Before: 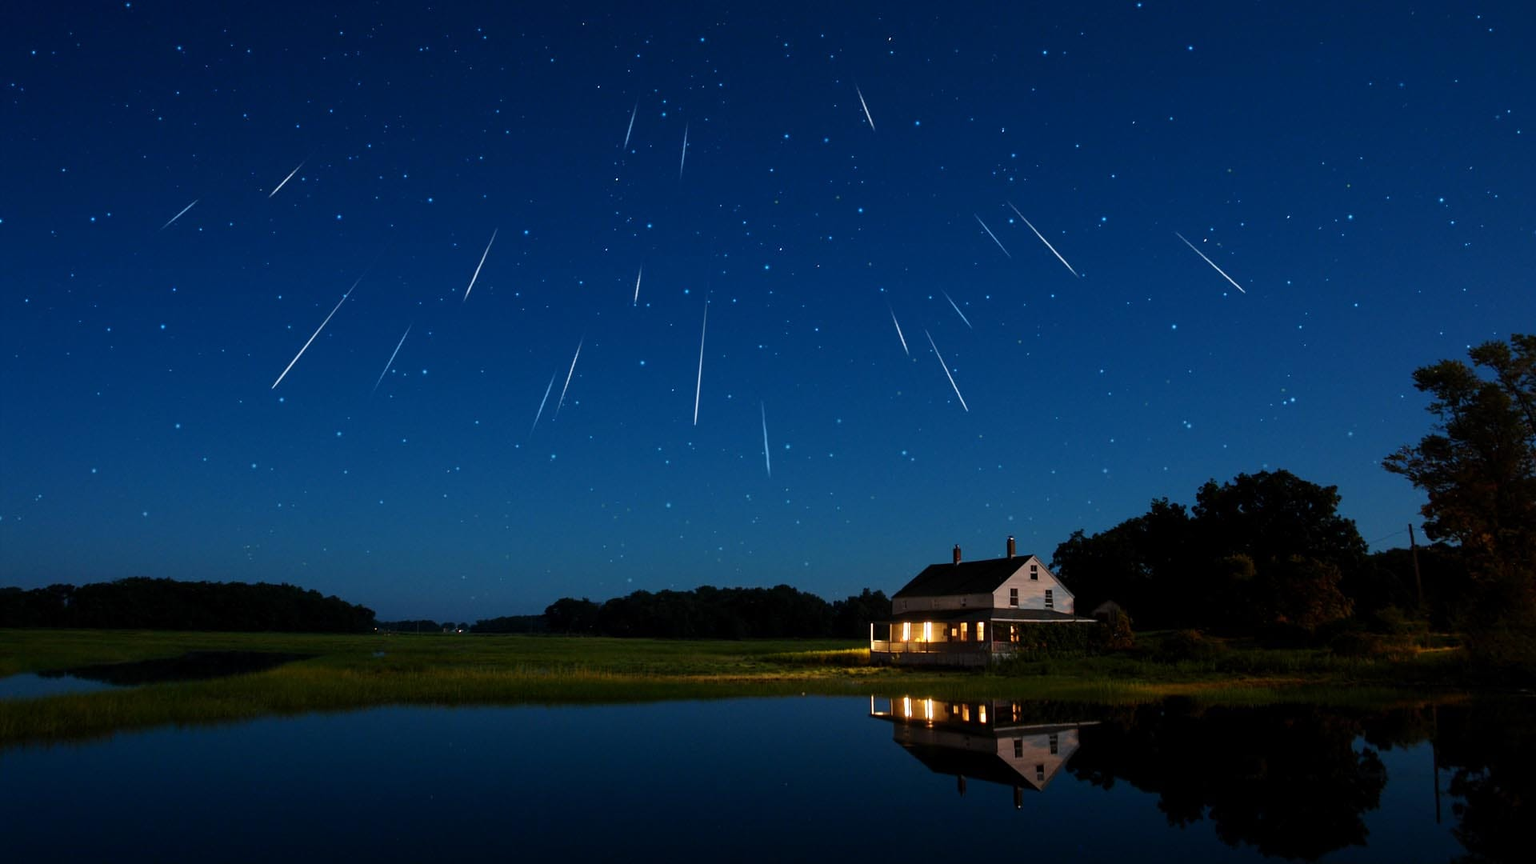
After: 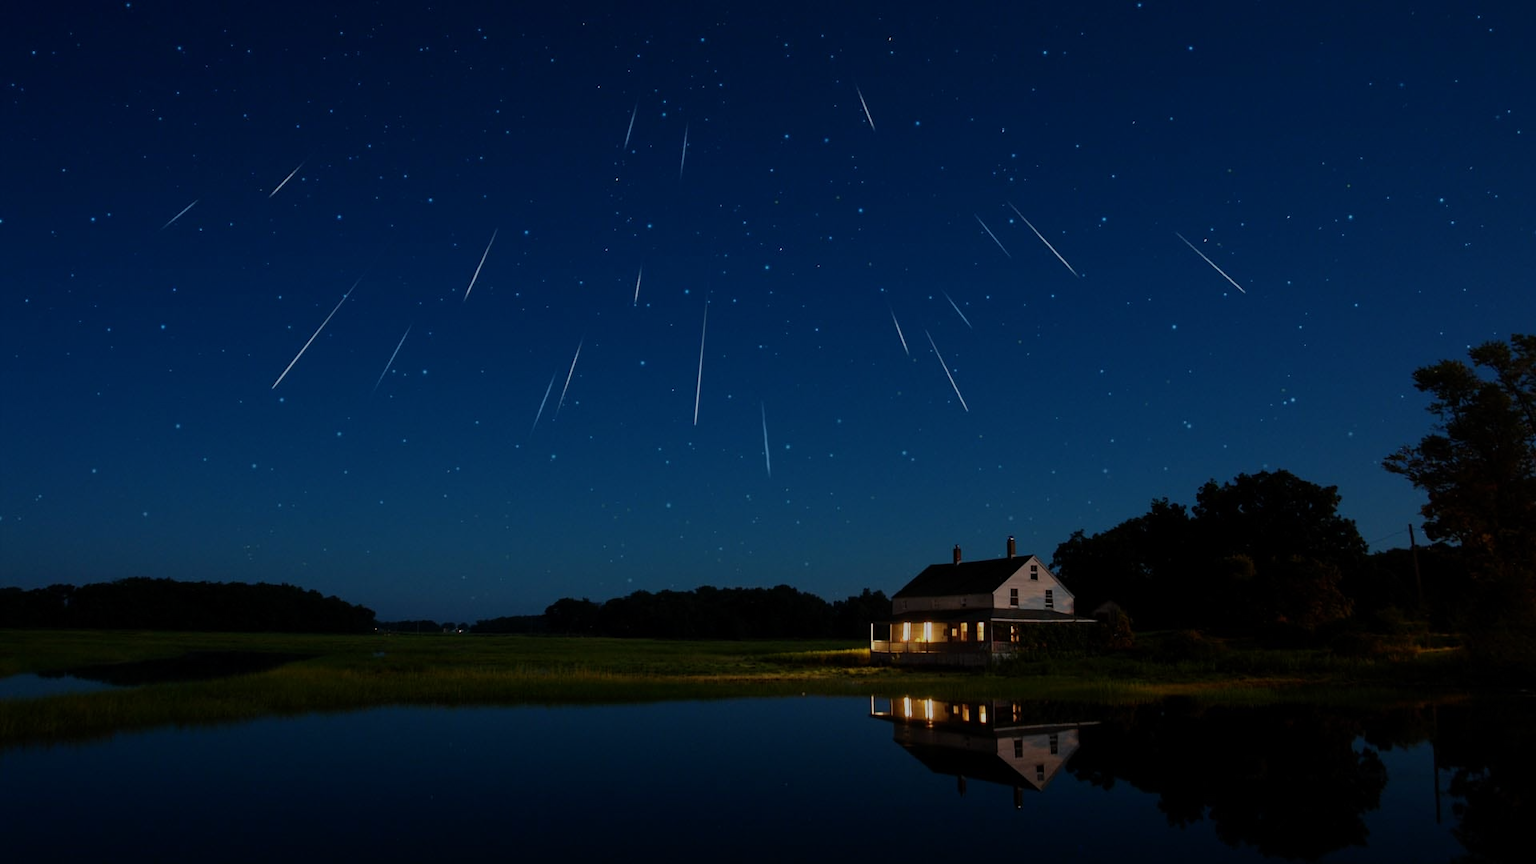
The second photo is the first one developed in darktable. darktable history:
exposure: exposure -0.977 EV, compensate highlight preservation false
